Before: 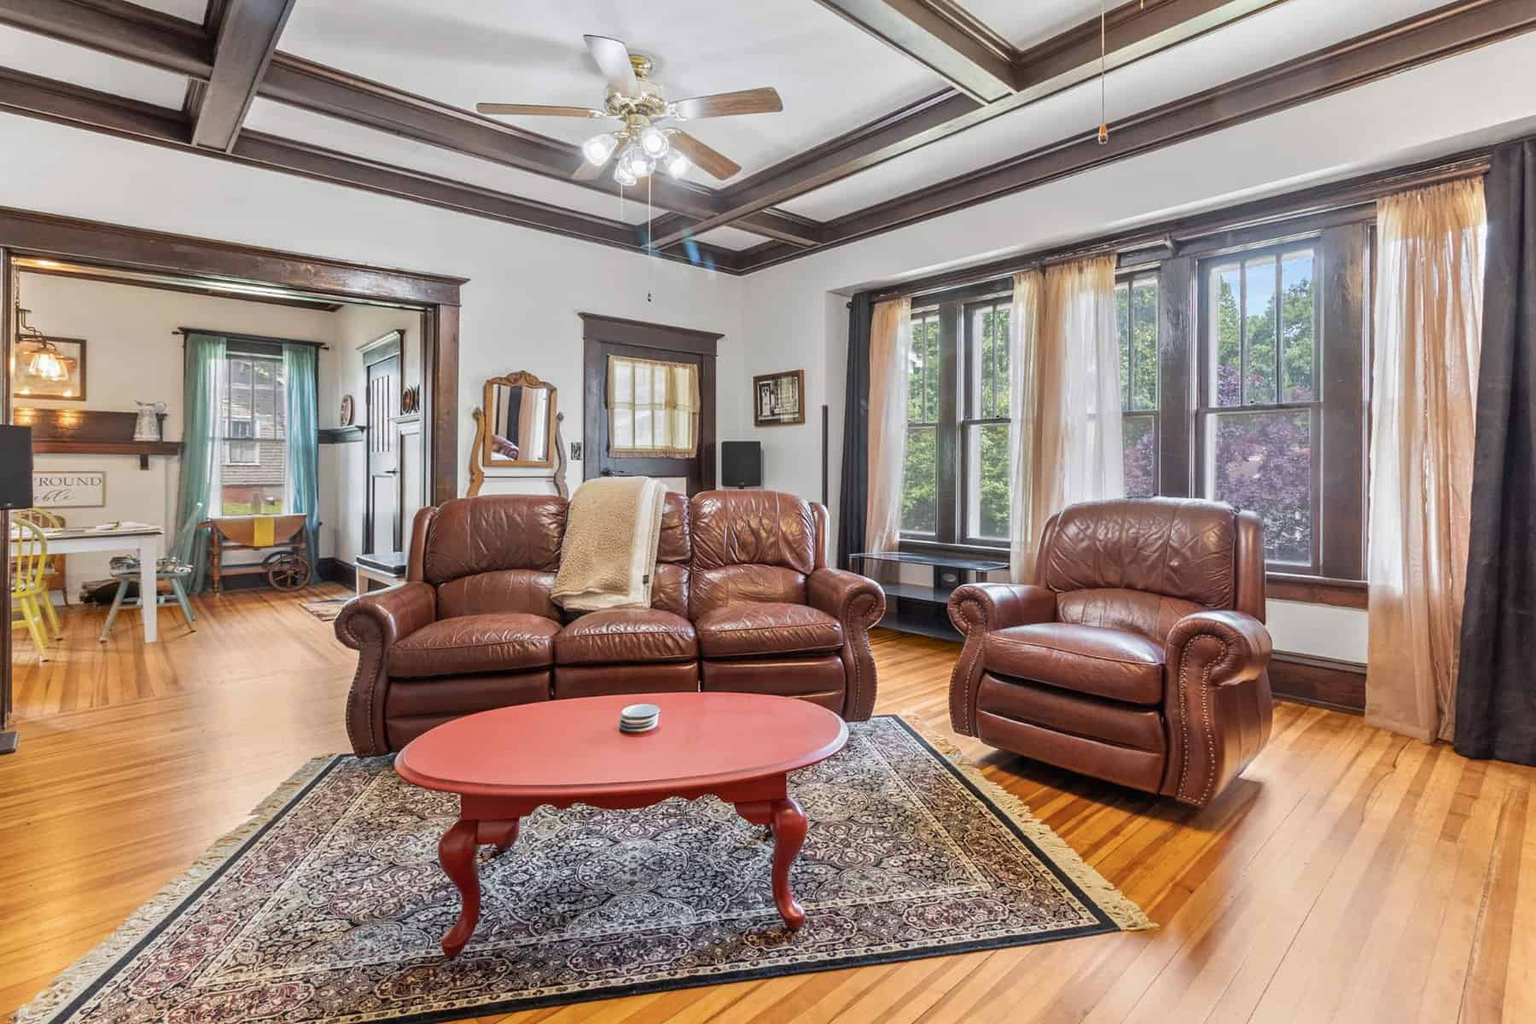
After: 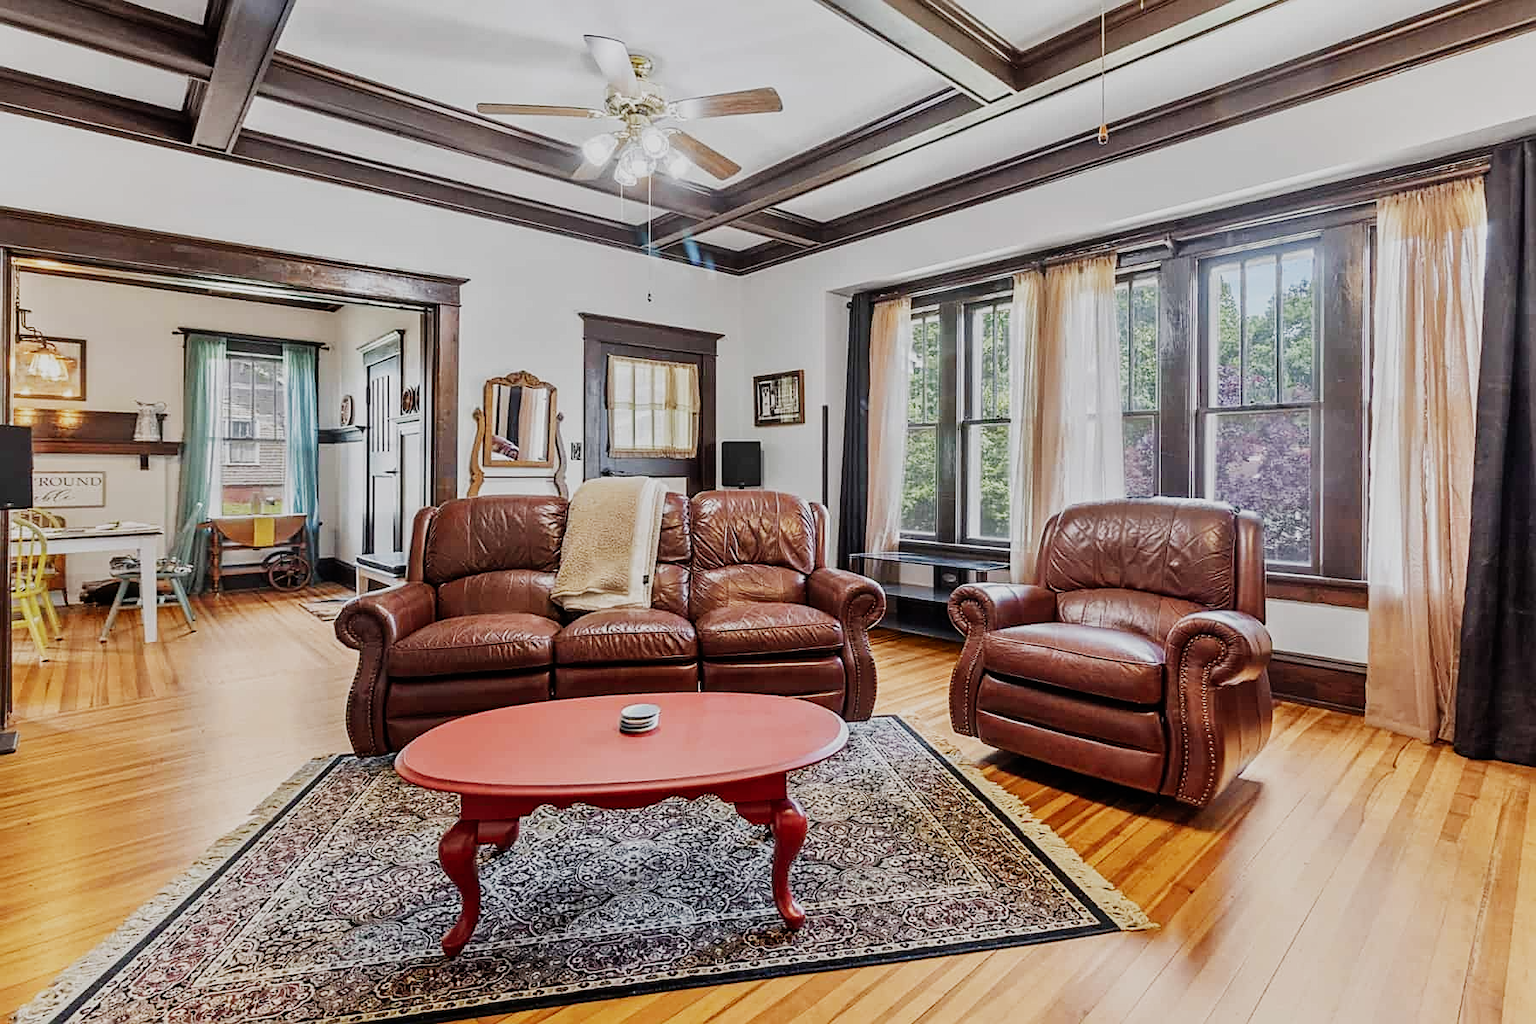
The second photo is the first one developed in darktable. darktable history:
sharpen: on, module defaults
sigmoid: skew -0.2, preserve hue 0%, red attenuation 0.1, red rotation 0.035, green attenuation 0.1, green rotation -0.017, blue attenuation 0.15, blue rotation -0.052, base primaries Rec2020
